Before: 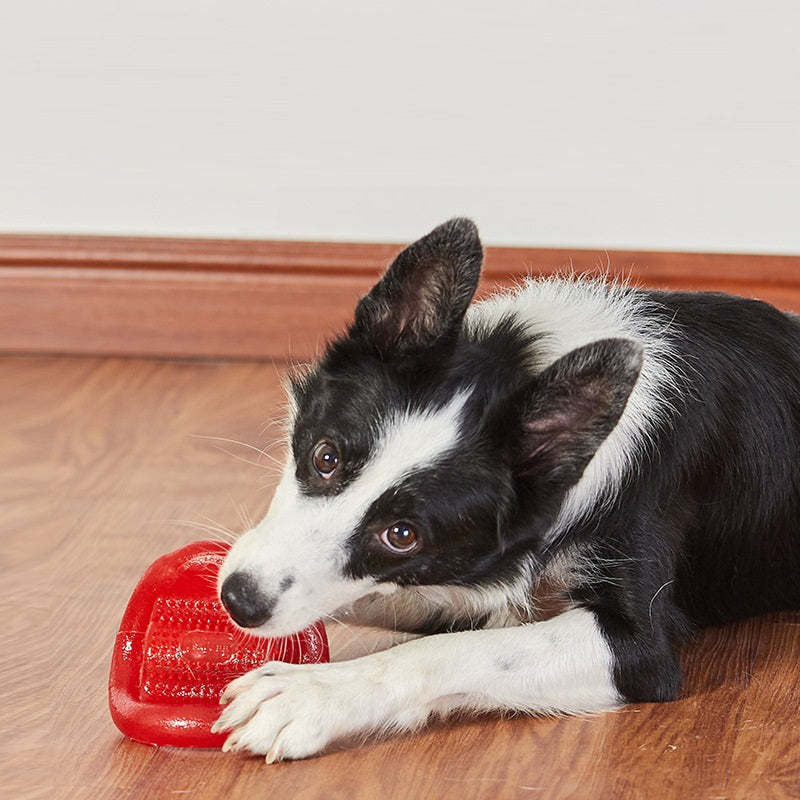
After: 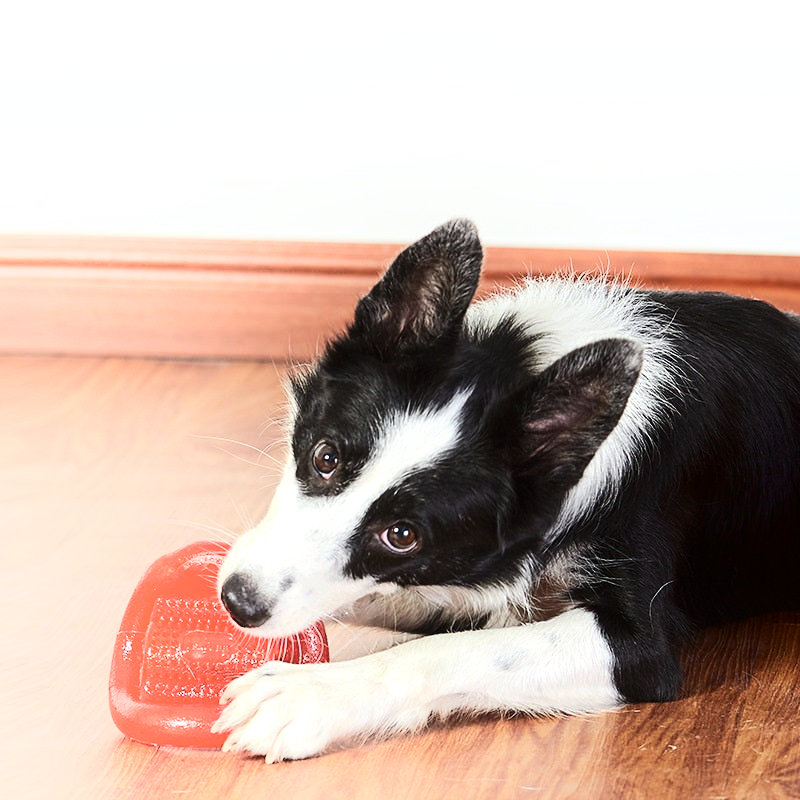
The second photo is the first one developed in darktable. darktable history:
white balance: red 0.986, blue 1.01
shadows and highlights: shadows -90, highlights 90, soften with gaussian
contrast brightness saturation: contrast 0.15, brightness 0.05
tone curve: curves: ch0 [(0, 0) (0.003, 0.014) (0.011, 0.014) (0.025, 0.022) (0.044, 0.041) (0.069, 0.063) (0.1, 0.086) (0.136, 0.118) (0.177, 0.161) (0.224, 0.211) (0.277, 0.262) (0.335, 0.323) (0.399, 0.384) (0.468, 0.459) (0.543, 0.54) (0.623, 0.624) (0.709, 0.711) (0.801, 0.796) (0.898, 0.879) (1, 1)], preserve colors none
tone equalizer: -8 EV -0.417 EV, -7 EV -0.389 EV, -6 EV -0.333 EV, -5 EV -0.222 EV, -3 EV 0.222 EV, -2 EV 0.333 EV, -1 EV 0.389 EV, +0 EV 0.417 EV, edges refinement/feathering 500, mask exposure compensation -1.57 EV, preserve details no
